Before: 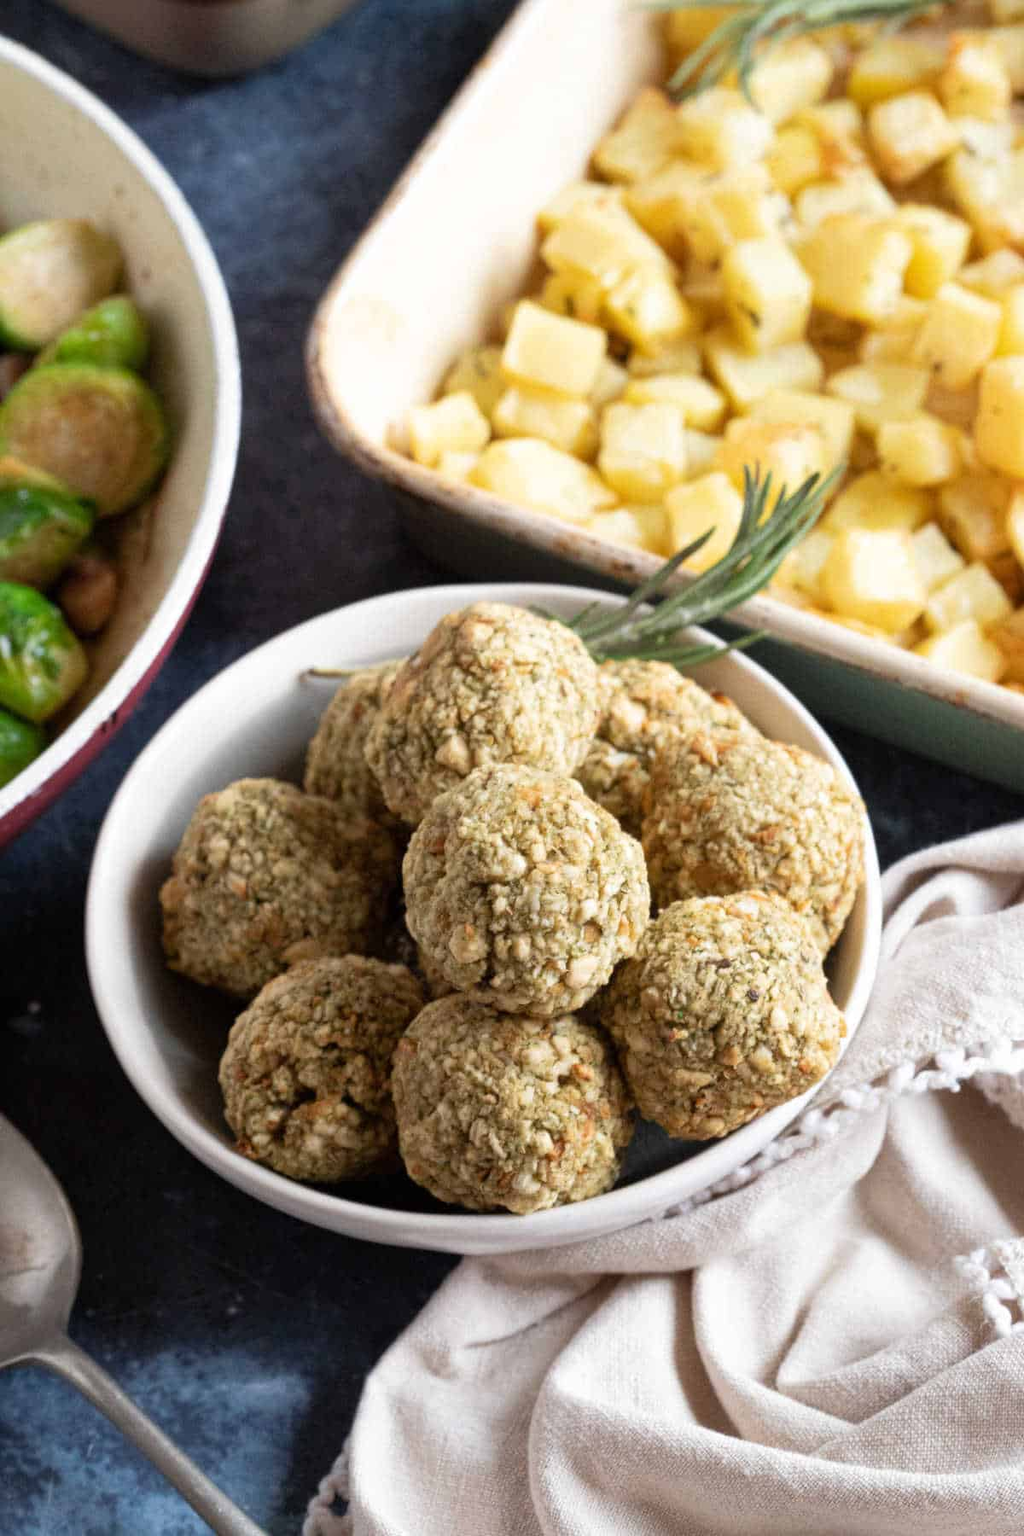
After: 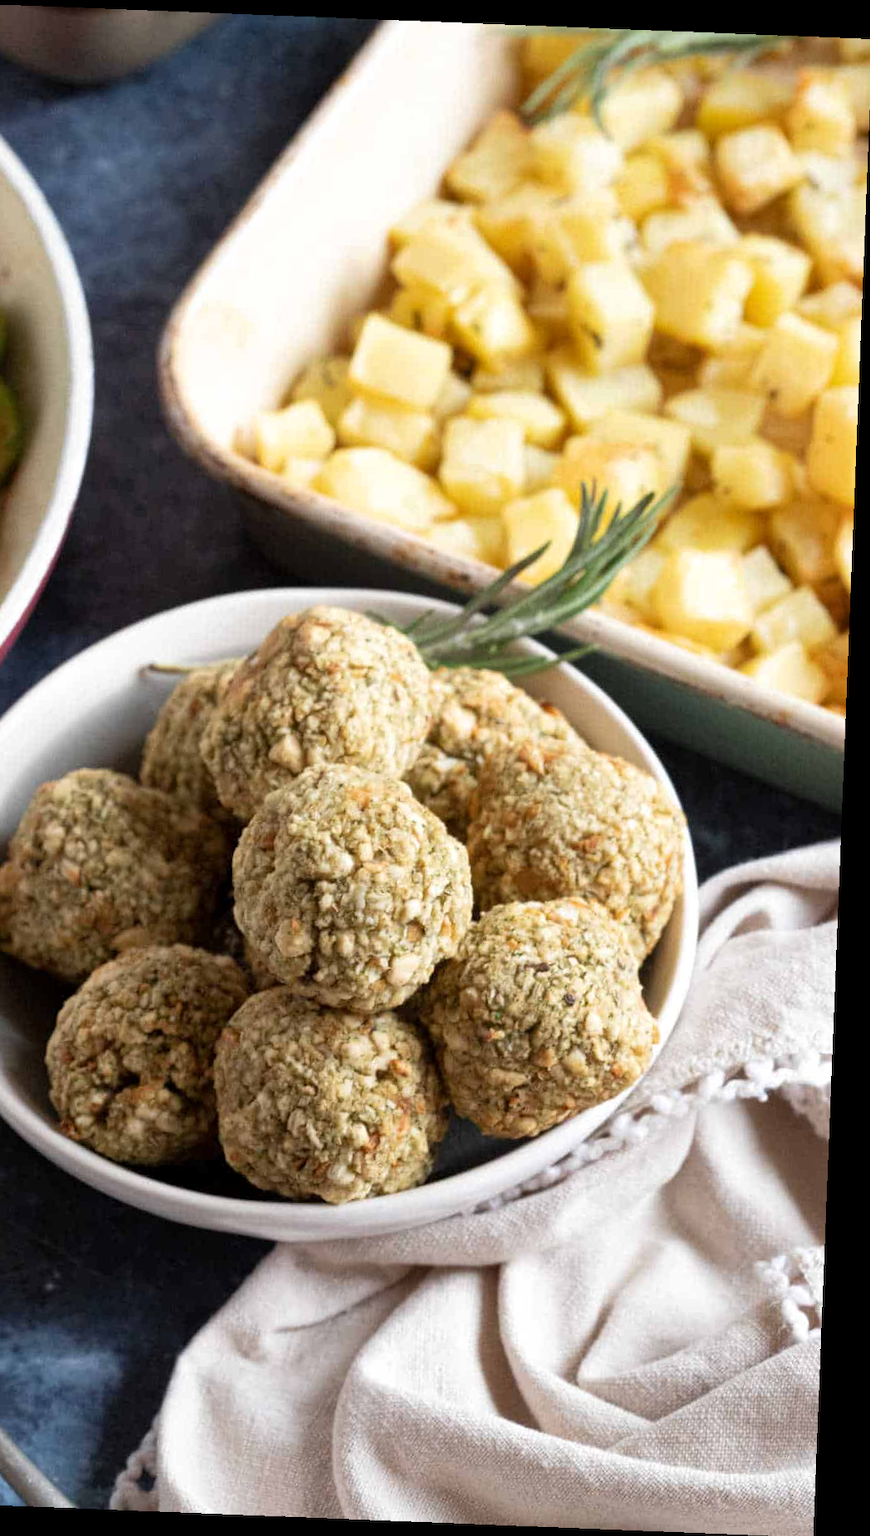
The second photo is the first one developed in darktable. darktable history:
rotate and perspective: rotation 2.27°, automatic cropping off
local contrast: mode bilateral grid, contrast 100, coarseness 100, detail 108%, midtone range 0.2
crop: left 17.582%, bottom 0.031%
